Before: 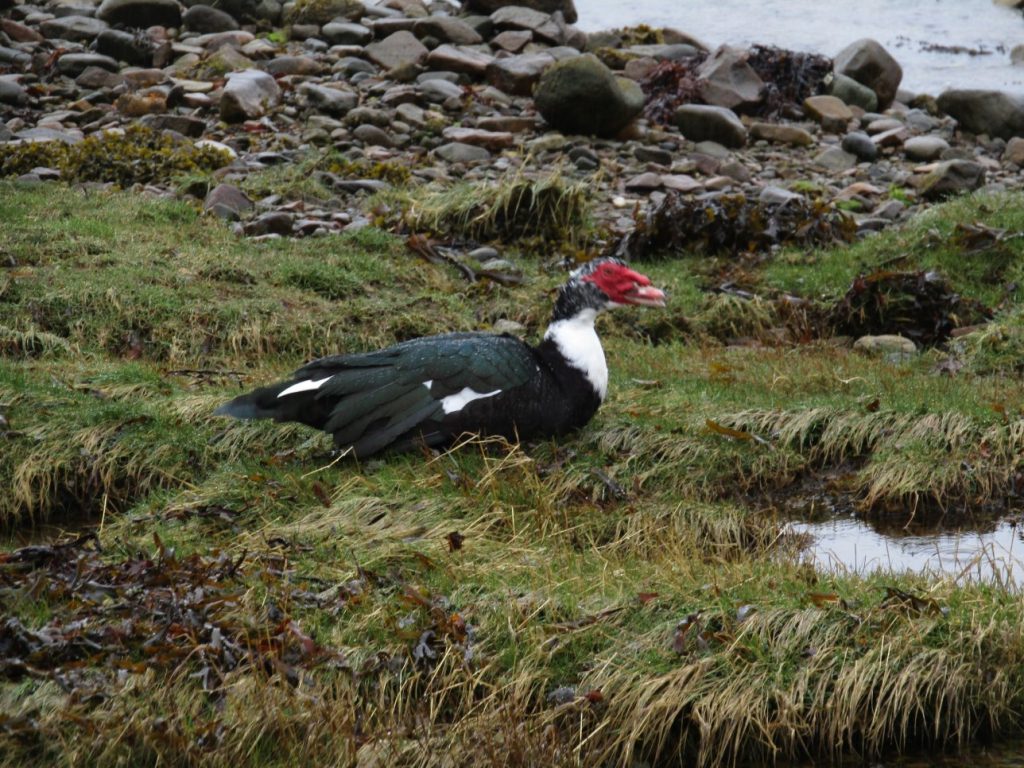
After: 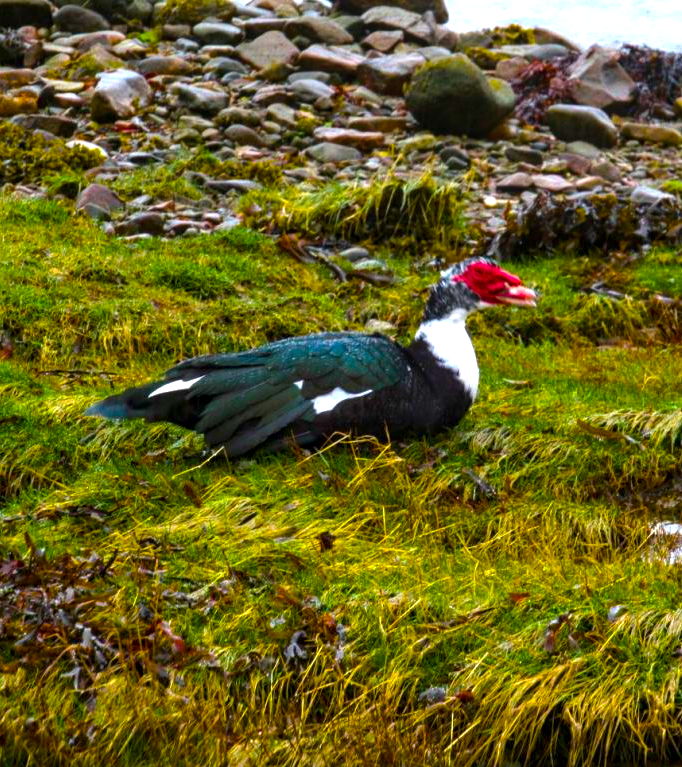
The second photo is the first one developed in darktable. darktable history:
color balance rgb: linear chroma grading › global chroma 20%, perceptual saturation grading › global saturation 65%, perceptual saturation grading › highlights 50%, perceptual saturation grading › shadows 30%, perceptual brilliance grading › global brilliance 12%, perceptual brilliance grading › highlights 15%, global vibrance 20%
crop and rotate: left 12.648%, right 20.685%
local contrast: on, module defaults
